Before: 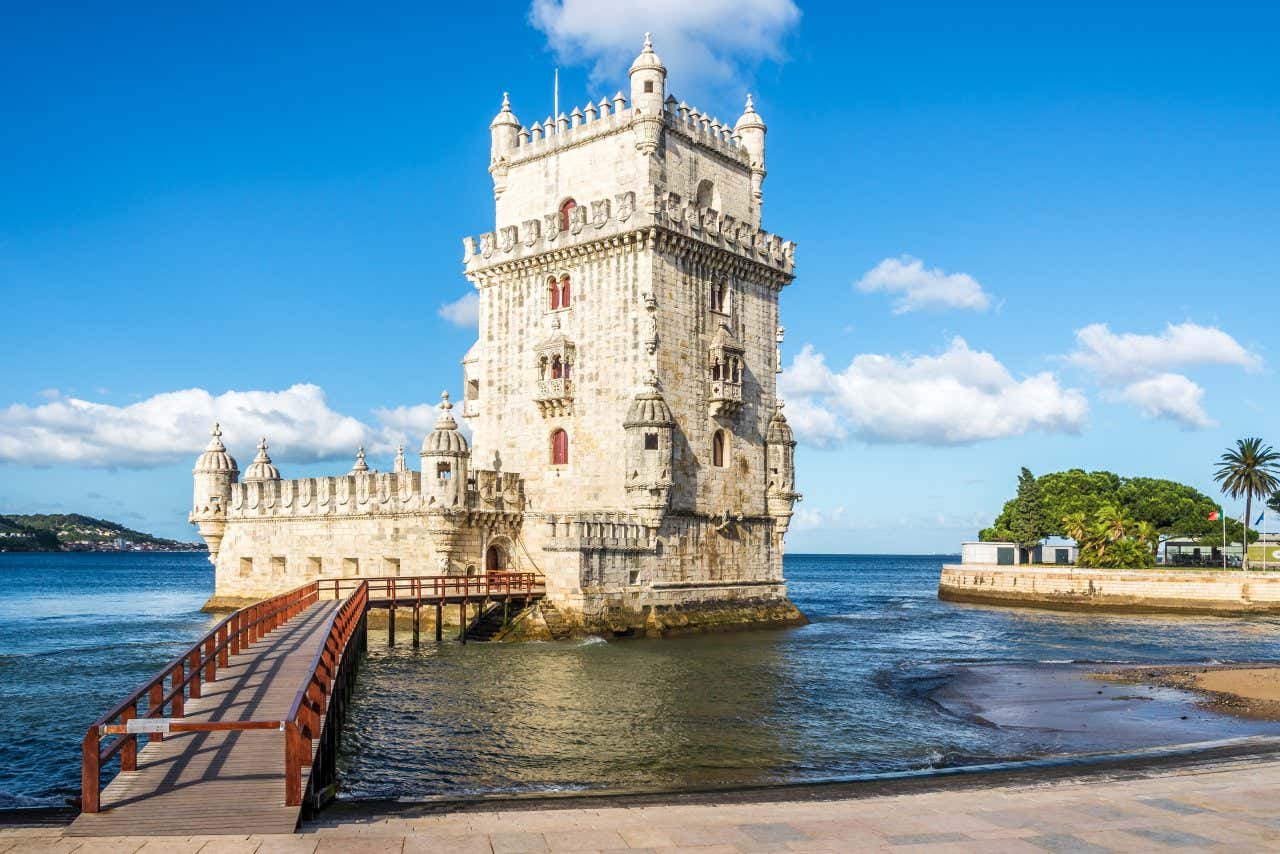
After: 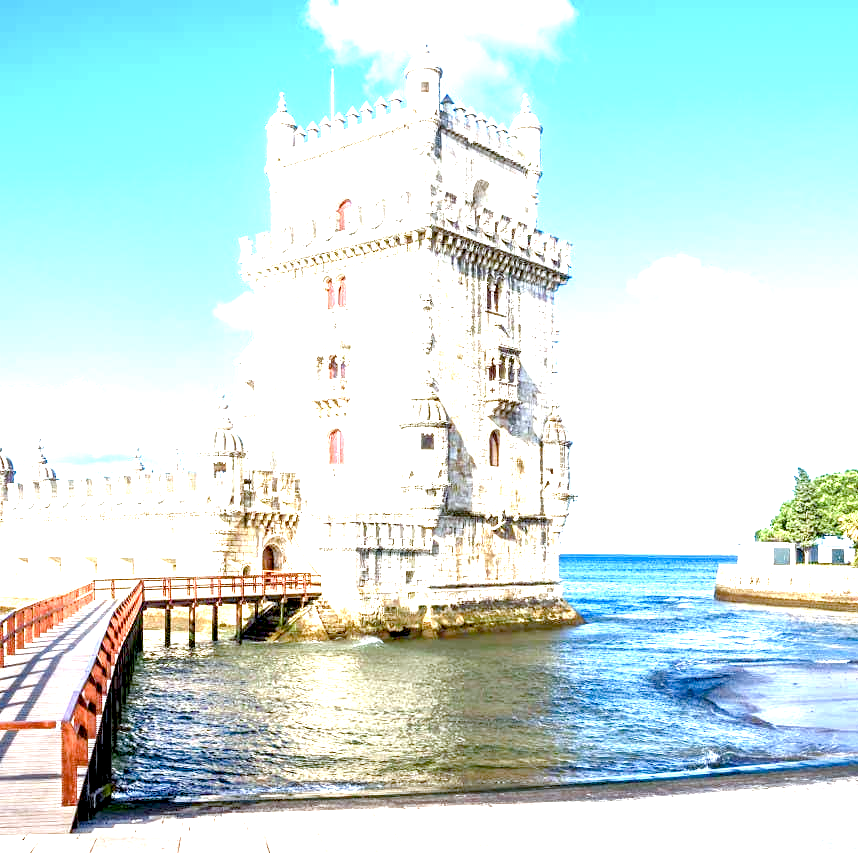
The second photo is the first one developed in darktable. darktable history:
exposure: black level correction 0.006, exposure 2.07 EV, compensate highlight preservation false
color balance rgb: perceptual saturation grading › global saturation 20%, perceptual saturation grading › highlights -50.38%, perceptual saturation grading › shadows 30.991%
crop and rotate: left 17.555%, right 15.355%
color calibration: x 0.37, y 0.382, temperature 4319.49 K
